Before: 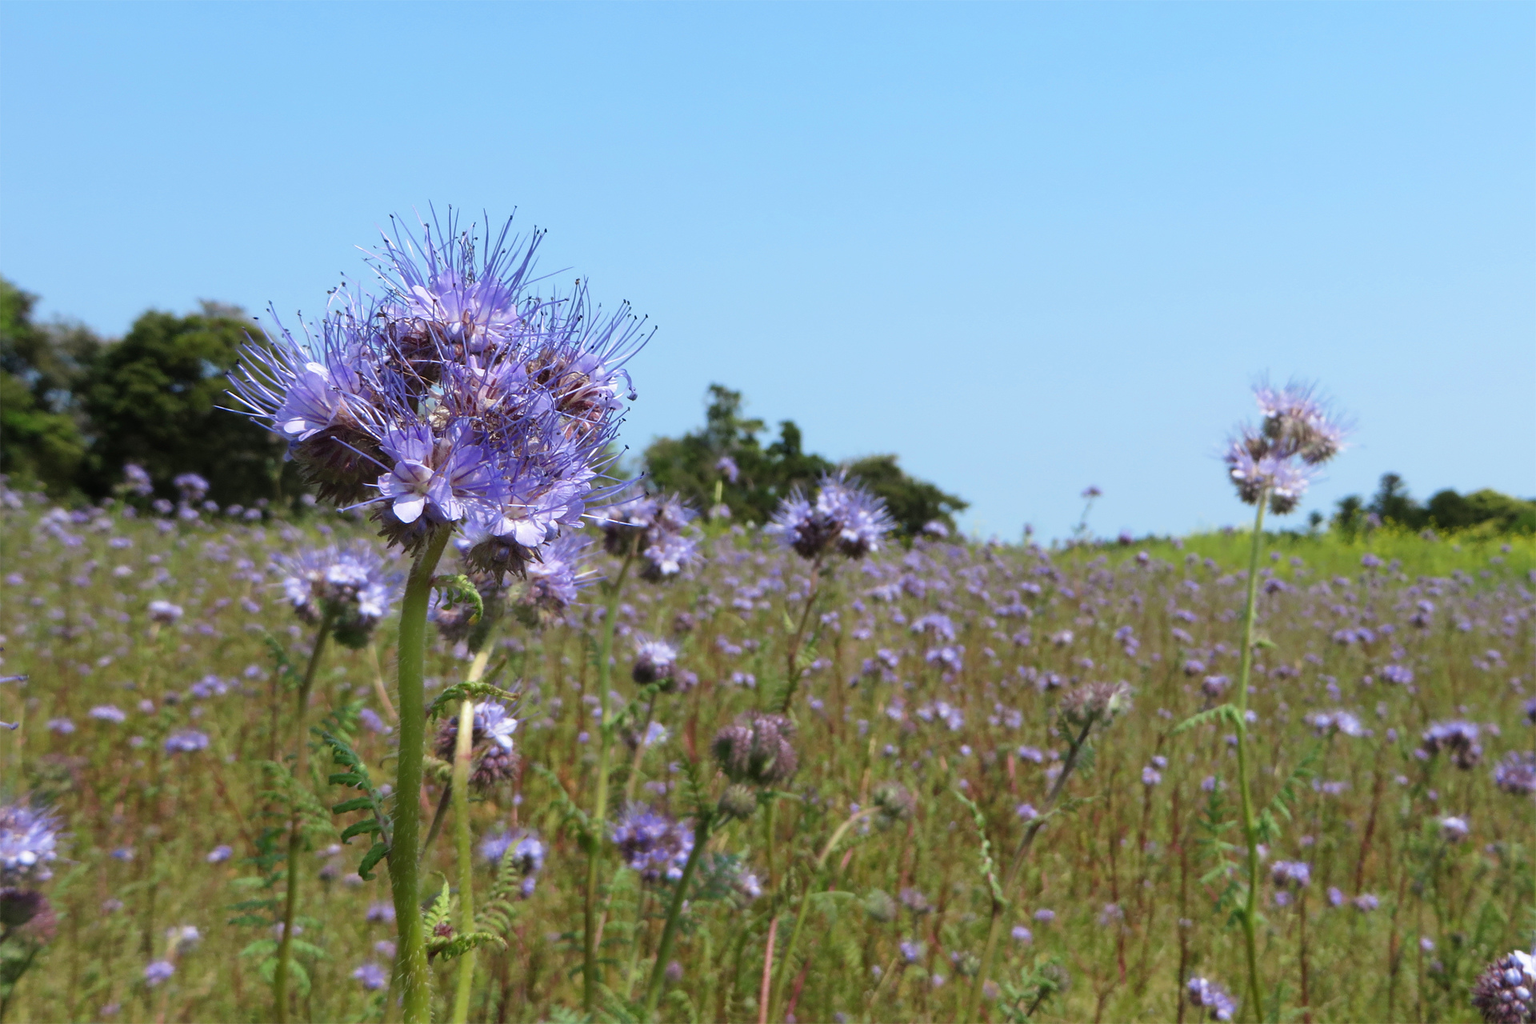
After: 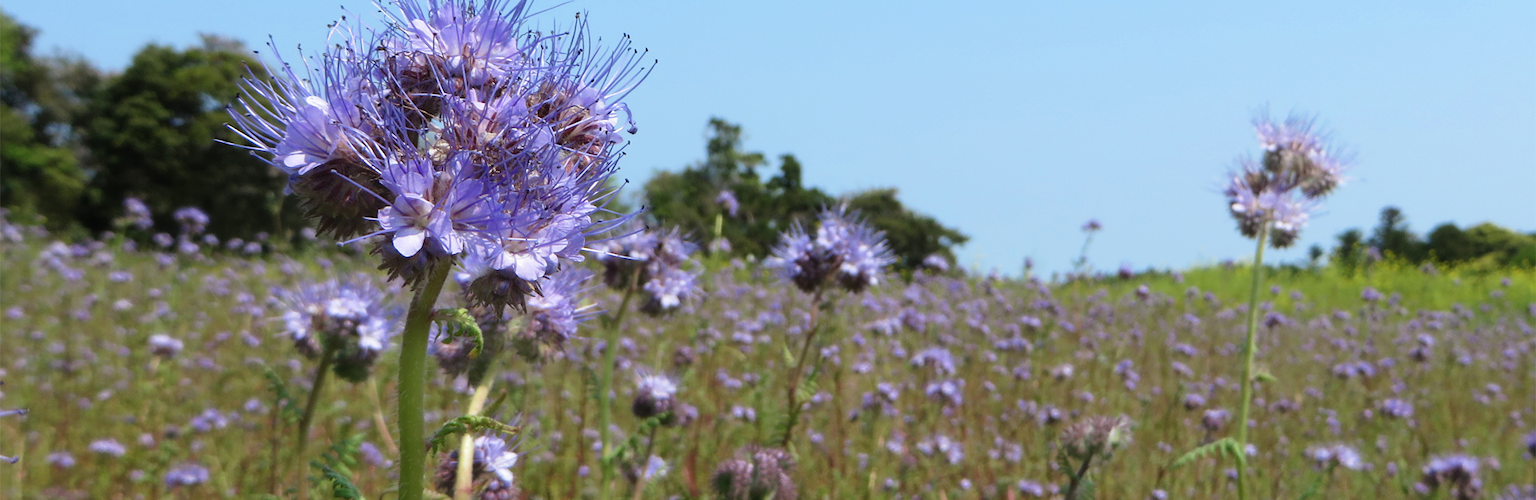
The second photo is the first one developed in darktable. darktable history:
crop and rotate: top 26.029%, bottom 24.997%
